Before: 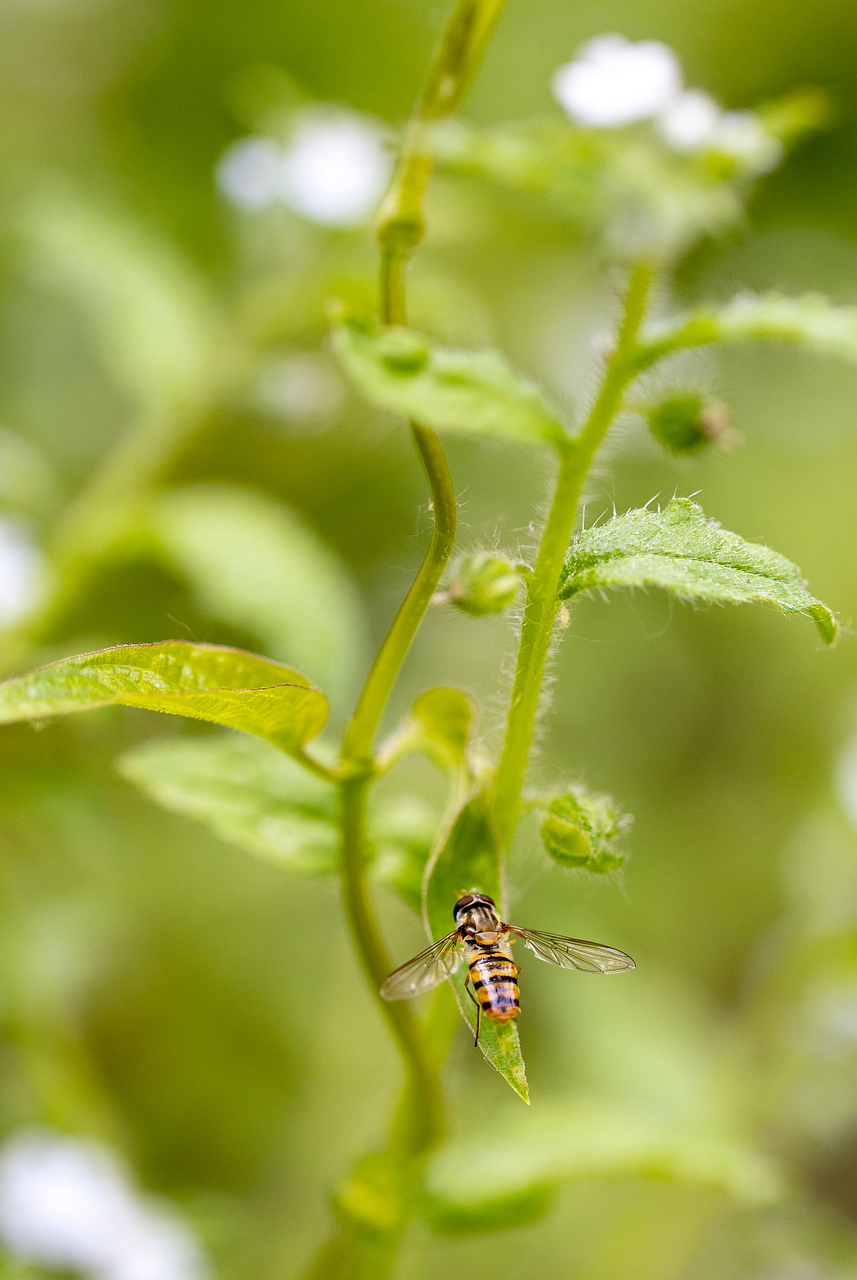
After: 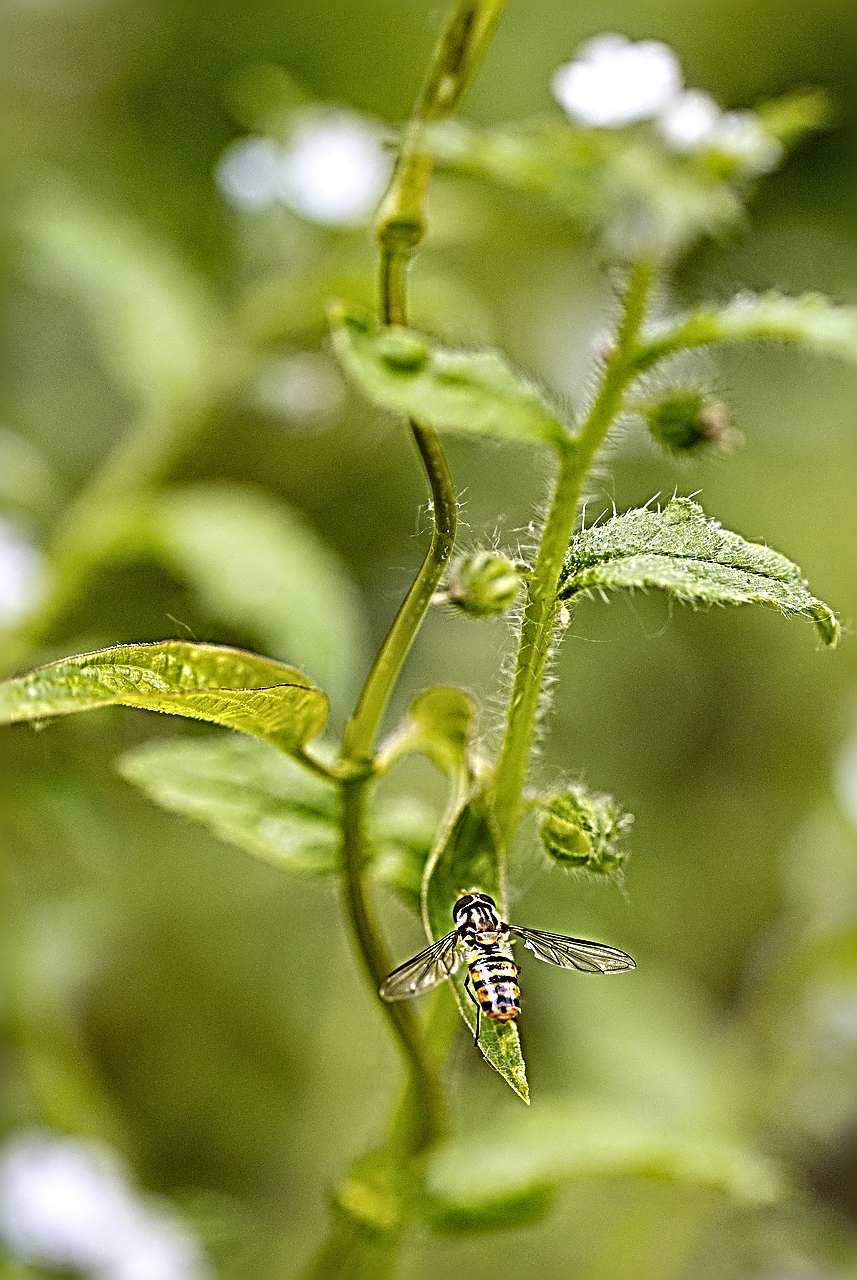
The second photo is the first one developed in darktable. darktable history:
color correction: highlights a* 0.066, highlights b* -0.651
local contrast: mode bilateral grid, contrast 31, coarseness 25, midtone range 0.2
levels: levels [0.116, 0.574, 1]
sharpen: radius 4.017, amount 1.999
